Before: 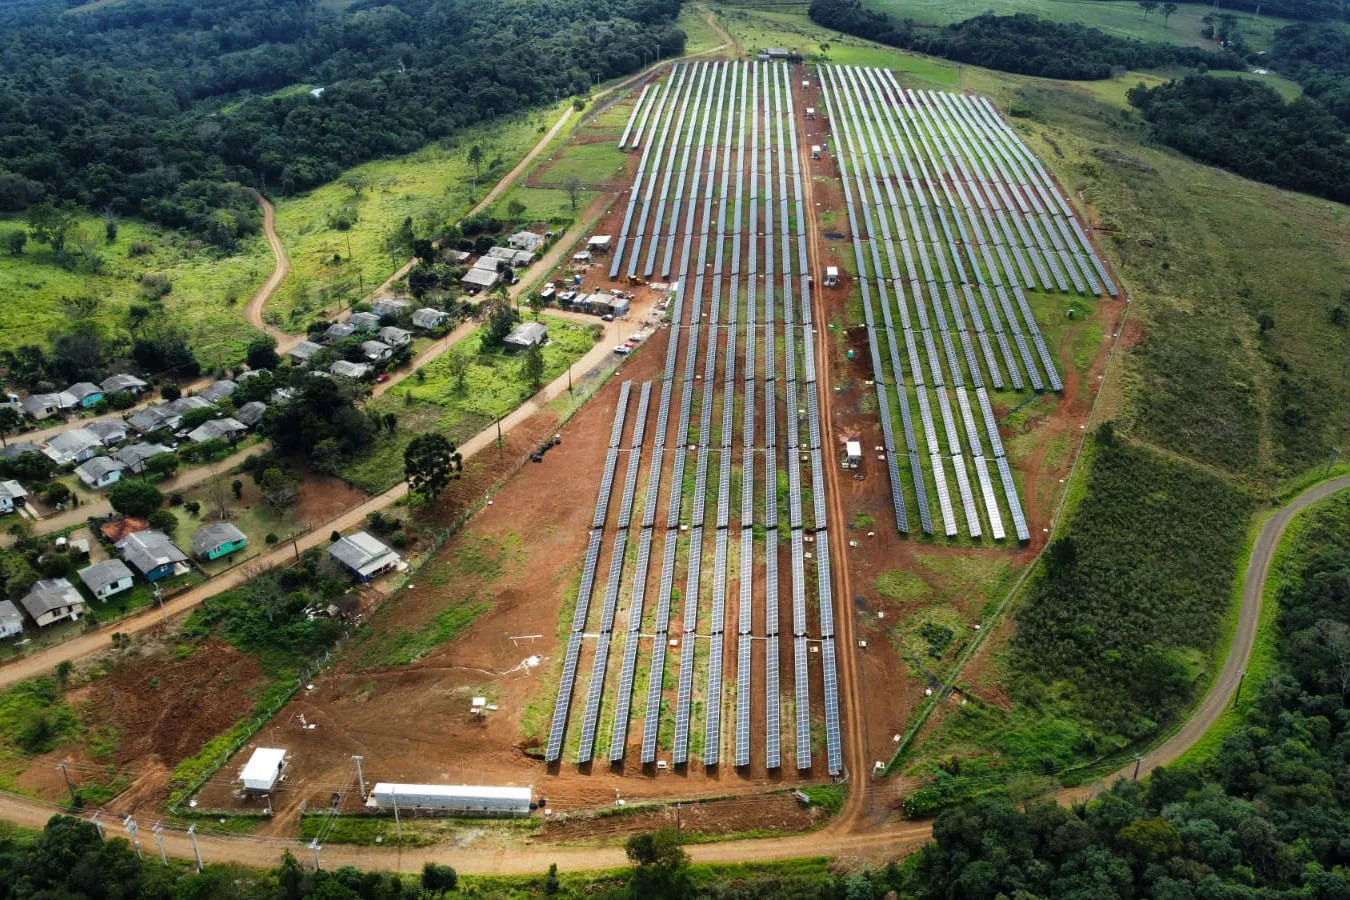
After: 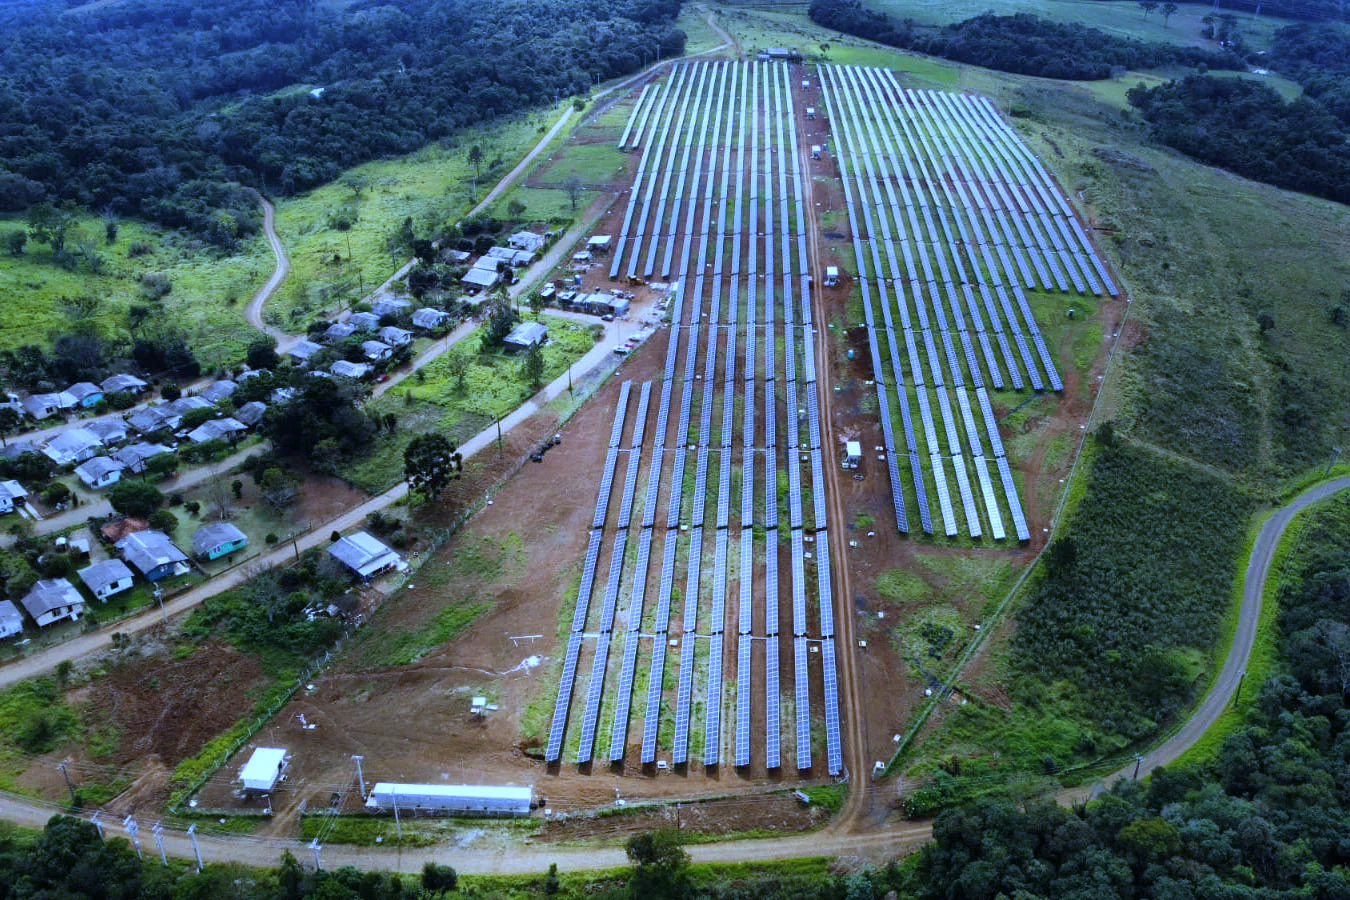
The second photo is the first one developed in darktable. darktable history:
white balance: red 0.766, blue 1.537
contrast brightness saturation: saturation -0.05
